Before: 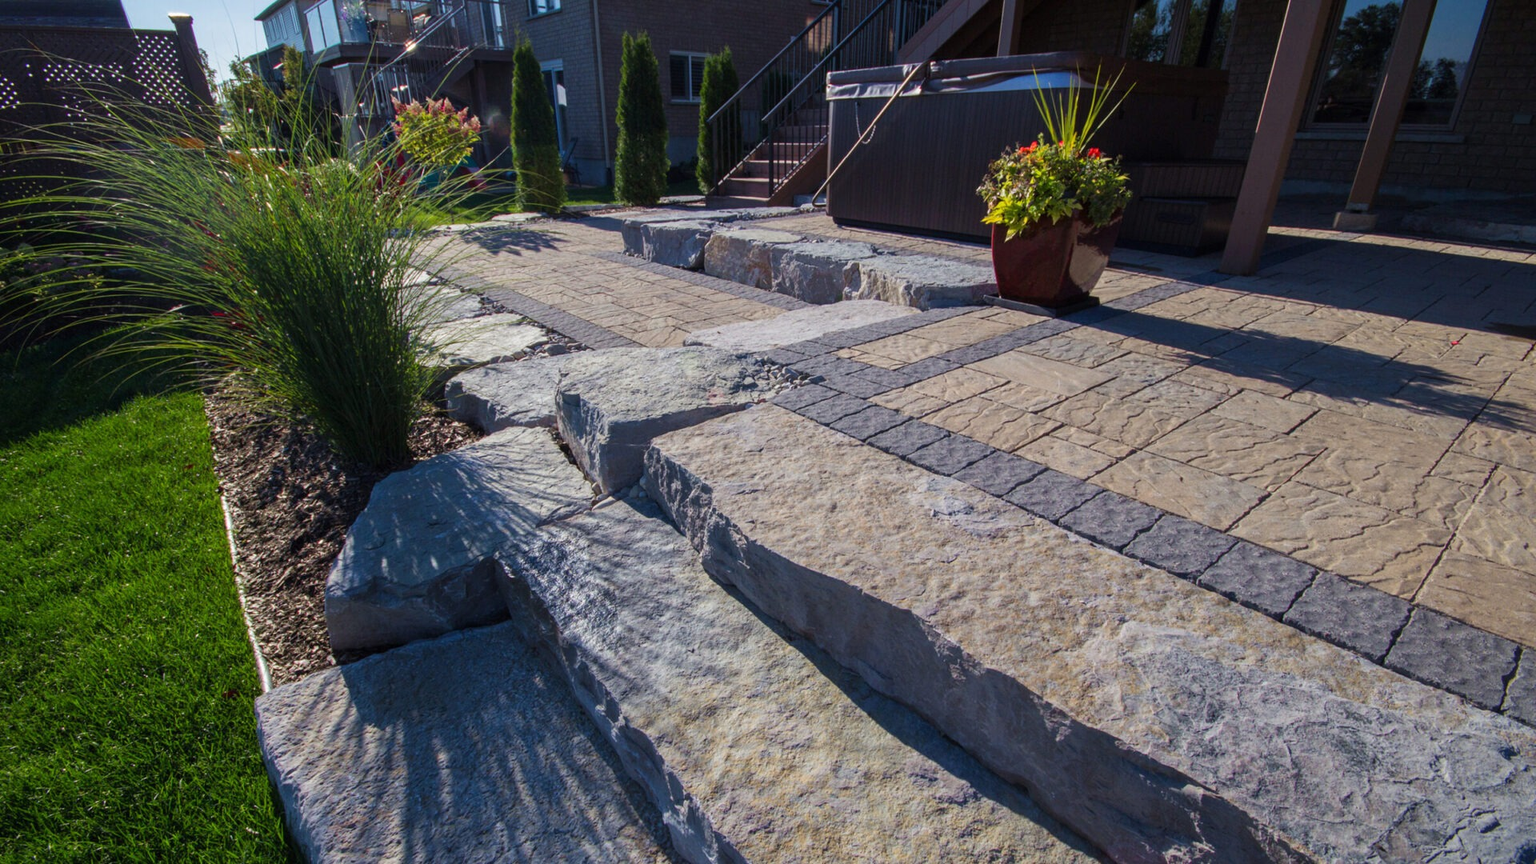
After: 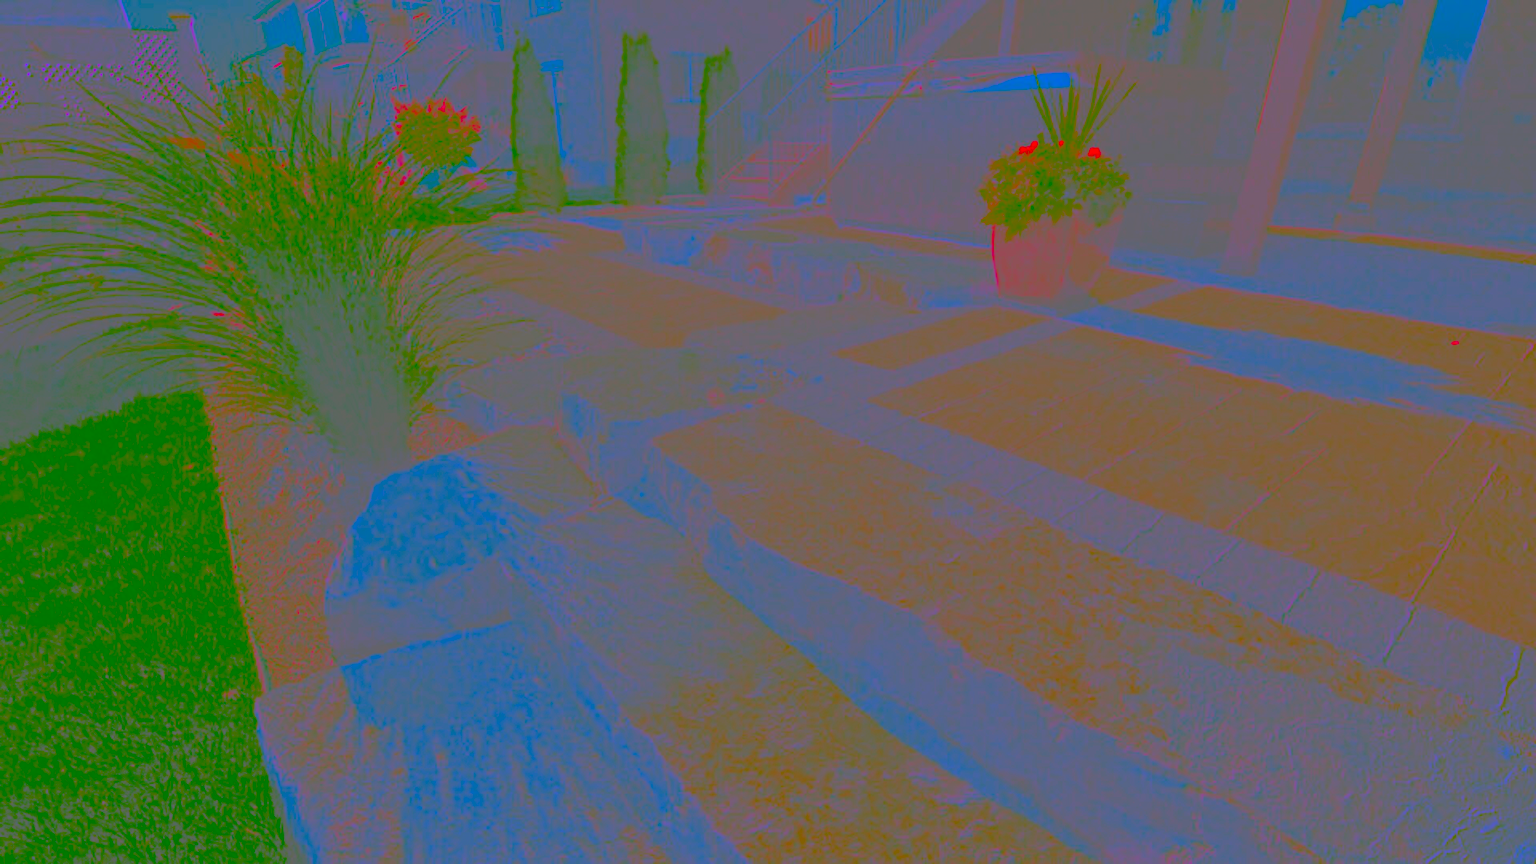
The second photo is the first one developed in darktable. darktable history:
contrast brightness saturation: contrast -0.986, brightness -0.156, saturation 0.732
tone curve: curves: ch0 [(0.003, 0) (0.066, 0.023) (0.149, 0.094) (0.264, 0.238) (0.395, 0.421) (0.517, 0.56) (0.688, 0.743) (0.813, 0.846) (1, 1)]; ch1 [(0, 0) (0.164, 0.115) (0.337, 0.332) (0.39, 0.398) (0.464, 0.461) (0.501, 0.5) (0.507, 0.503) (0.534, 0.537) (0.577, 0.59) (0.652, 0.681) (0.733, 0.749) (0.811, 0.796) (1, 1)]; ch2 [(0, 0) (0.337, 0.382) (0.464, 0.476) (0.501, 0.502) (0.527, 0.54) (0.551, 0.565) (0.6, 0.59) (0.687, 0.675) (1, 1)], preserve colors none
